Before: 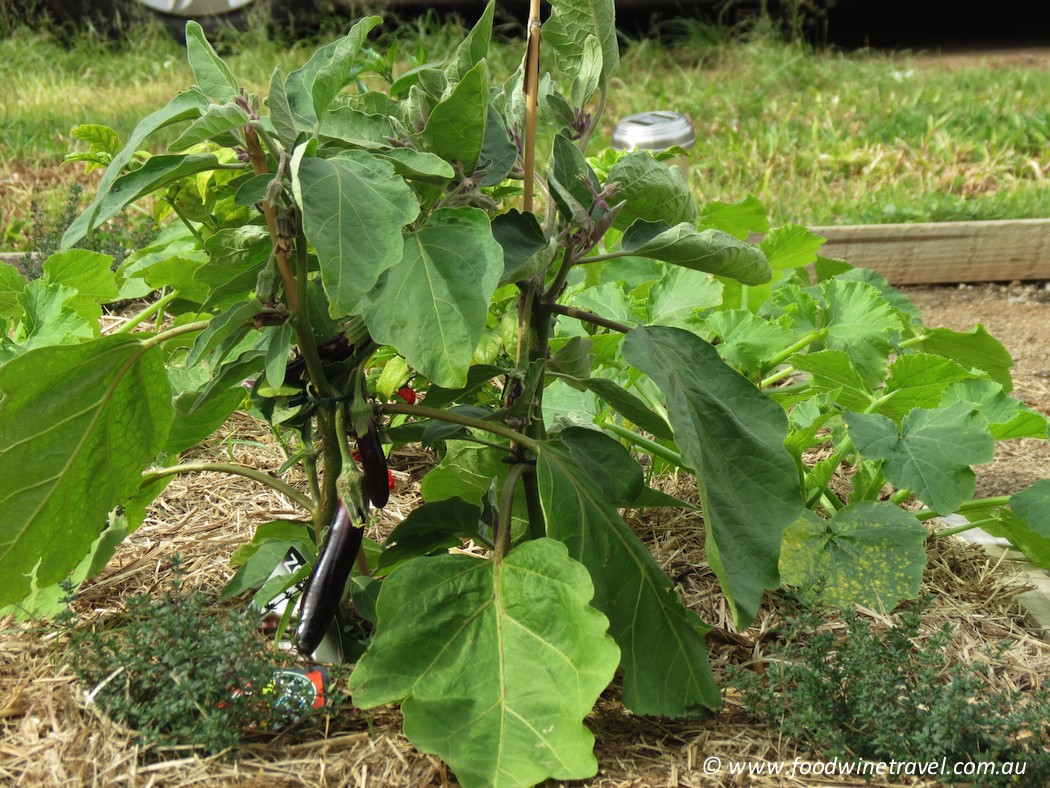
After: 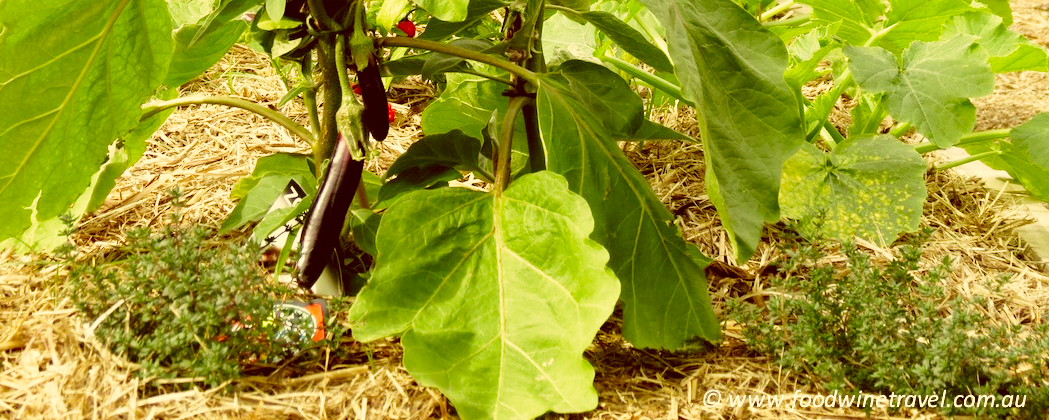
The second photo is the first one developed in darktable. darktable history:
crop and rotate: top 46.659%, right 0.023%
exposure: black level correction 0, exposure 1.101 EV, compensate highlight preservation false
filmic rgb: black relative exposure -7.72 EV, white relative exposure 4.35 EV, hardness 3.75, latitude 49.22%, contrast 1.1, preserve chrominance no, color science v4 (2020), type of noise poissonian
color correction: highlights a* 1.14, highlights b* 24.84, shadows a* 16.08, shadows b* 24.6
